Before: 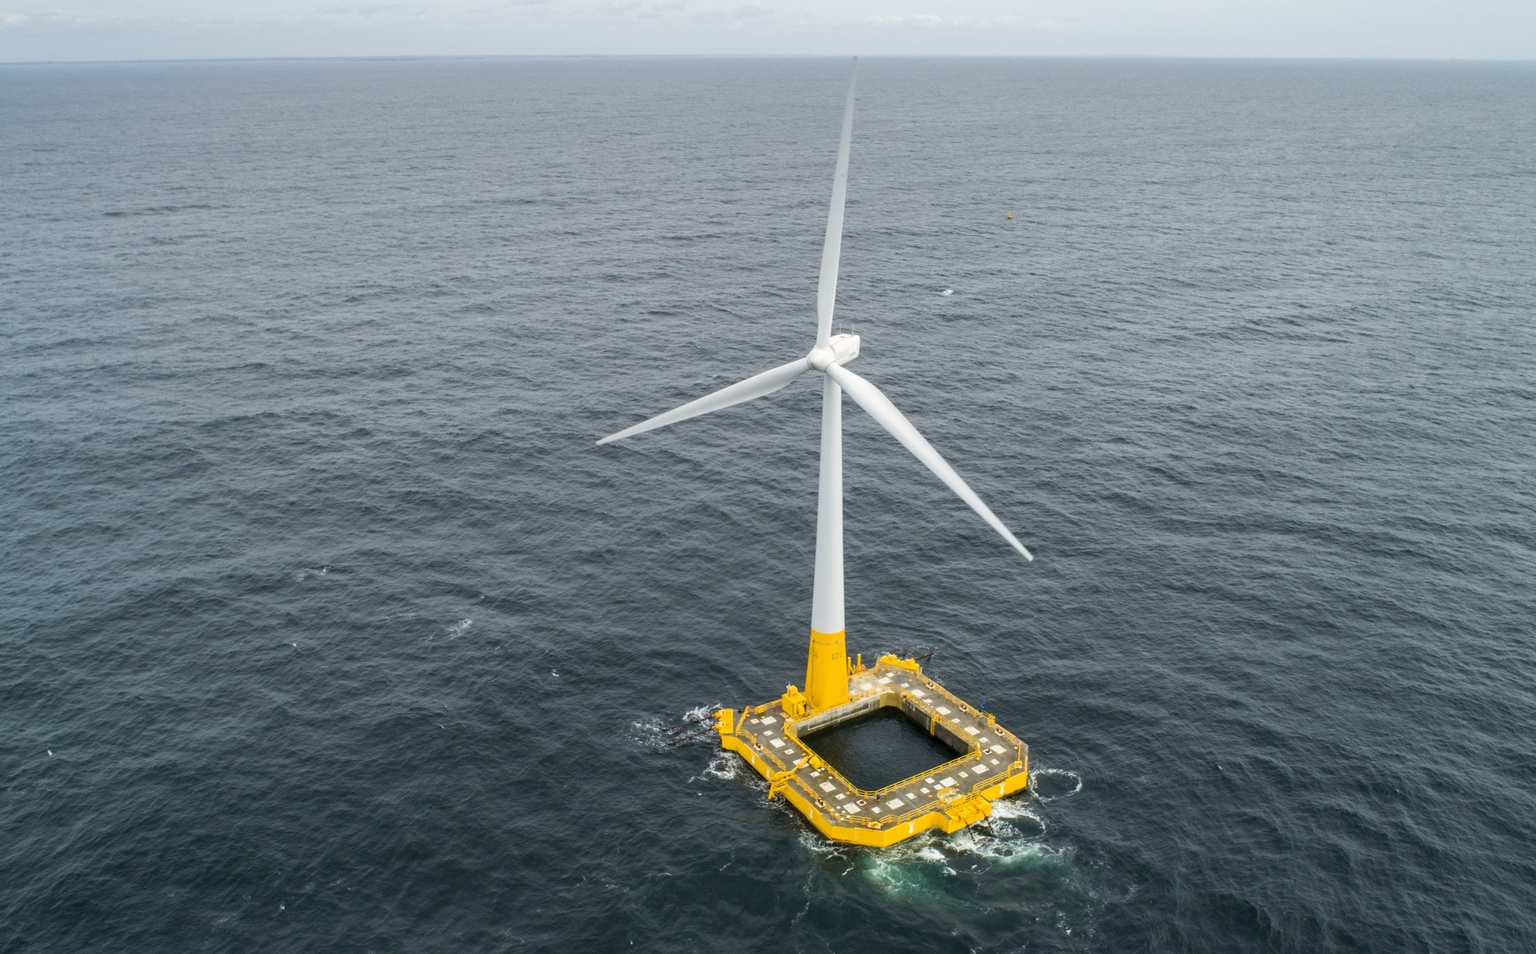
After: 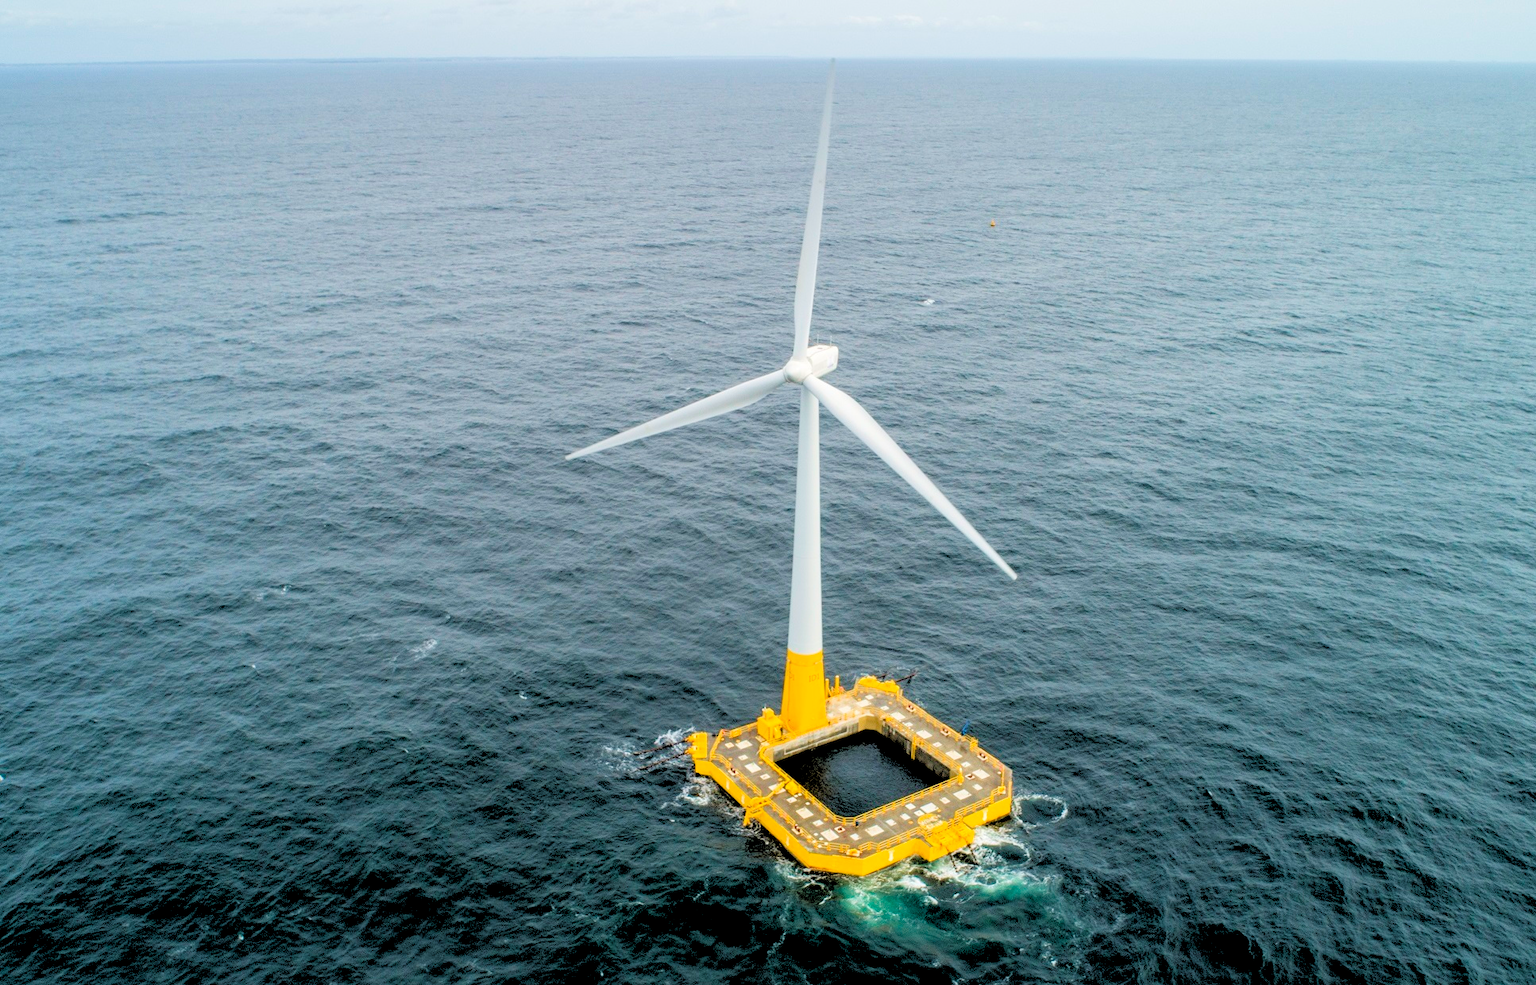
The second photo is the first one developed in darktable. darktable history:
crop and rotate: left 3.238%
velvia: on, module defaults
rgb levels: levels [[0.027, 0.429, 0.996], [0, 0.5, 1], [0, 0.5, 1]]
